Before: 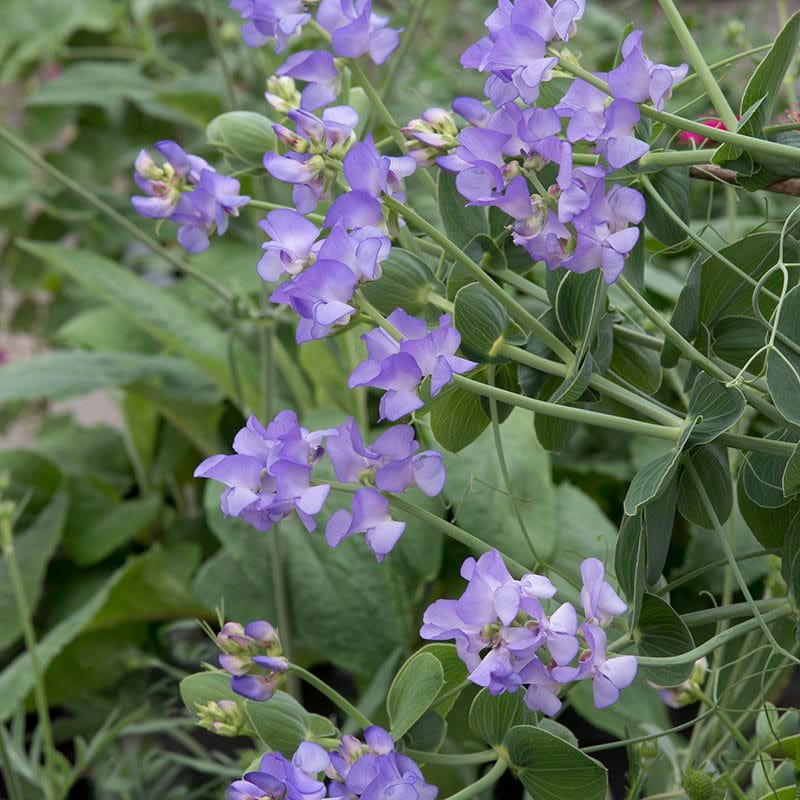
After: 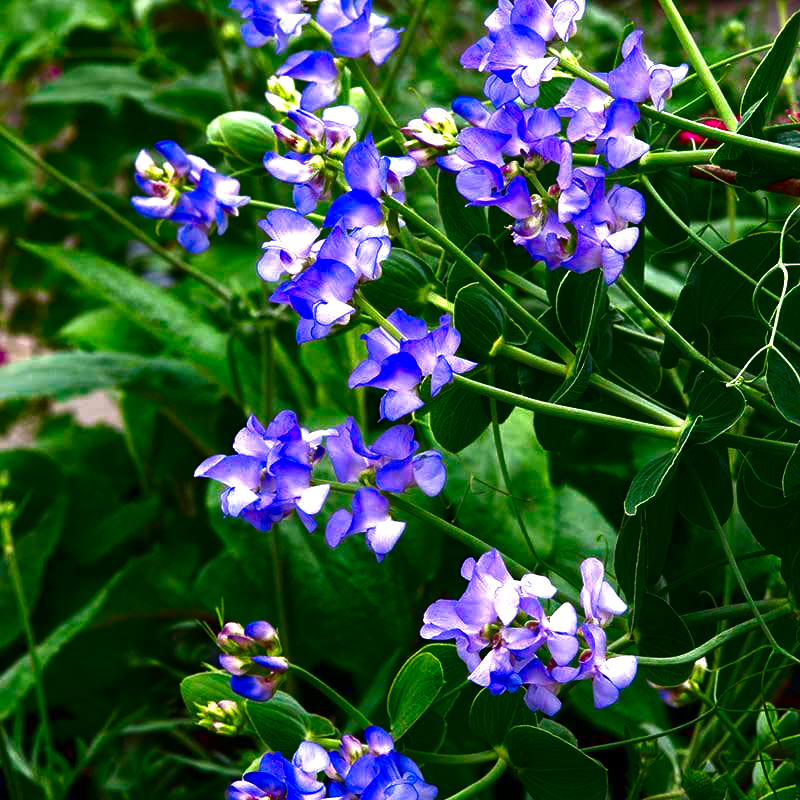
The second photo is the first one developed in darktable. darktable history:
contrast brightness saturation: brightness -0.985, saturation 0.988
exposure: black level correction 0, exposure 1.099 EV, compensate highlight preservation false
